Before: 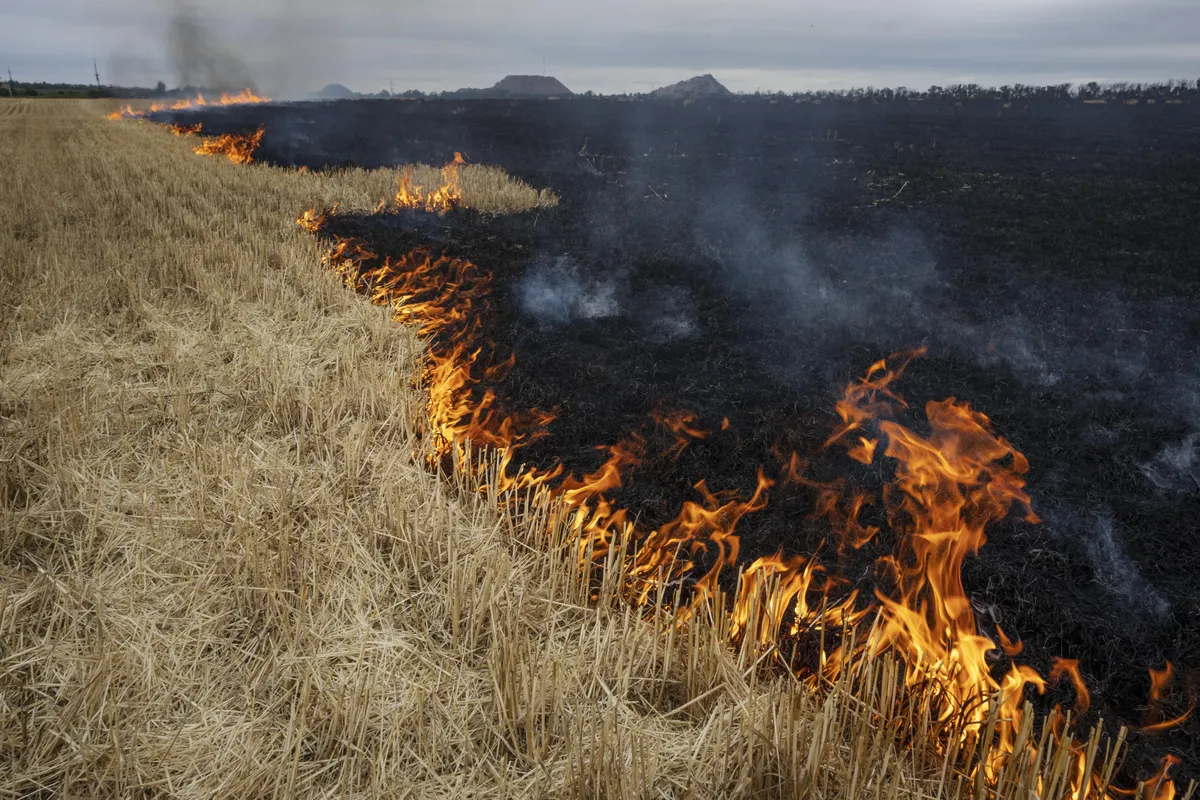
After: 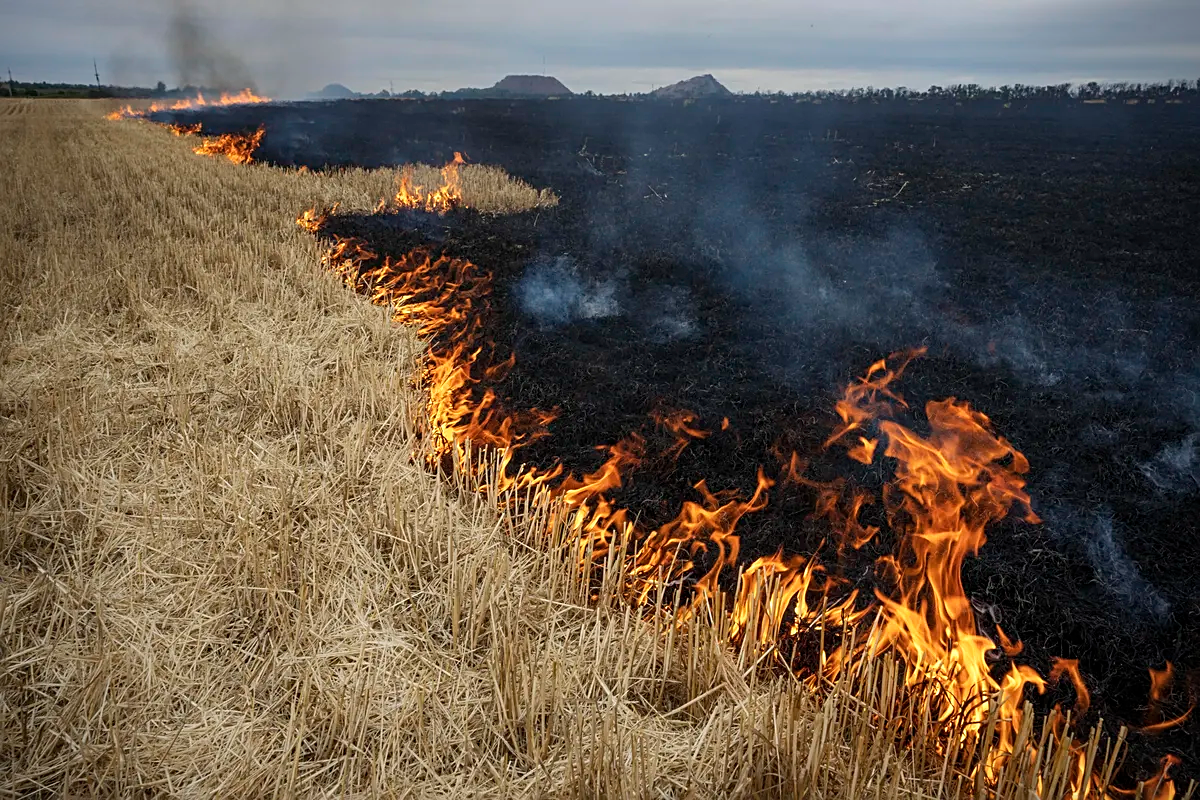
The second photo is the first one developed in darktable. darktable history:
tone equalizer: edges refinement/feathering 500, mask exposure compensation -1.57 EV, preserve details no
vignetting: saturation -0.035
sharpen: on, module defaults
color zones: curves: ch0 [(0.004, 0.388) (0.125, 0.392) (0.25, 0.404) (0.375, 0.5) (0.5, 0.5) (0.625, 0.5) (0.75, 0.5) (0.875, 0.5)]; ch1 [(0, 0.5) (0.125, 0.5) (0.25, 0.5) (0.375, 0.124) (0.524, 0.124) (0.645, 0.128) (0.789, 0.132) (0.914, 0.096) (0.998, 0.068)], mix -128.83%
